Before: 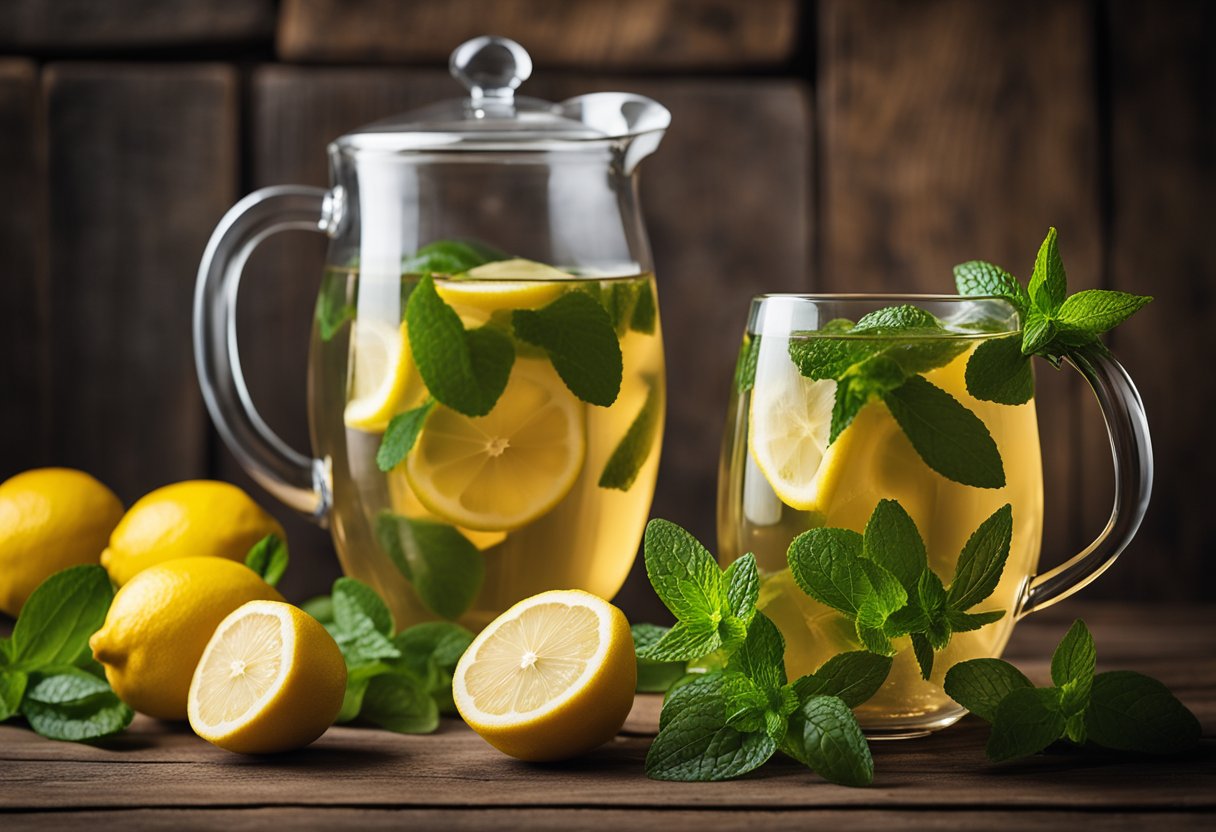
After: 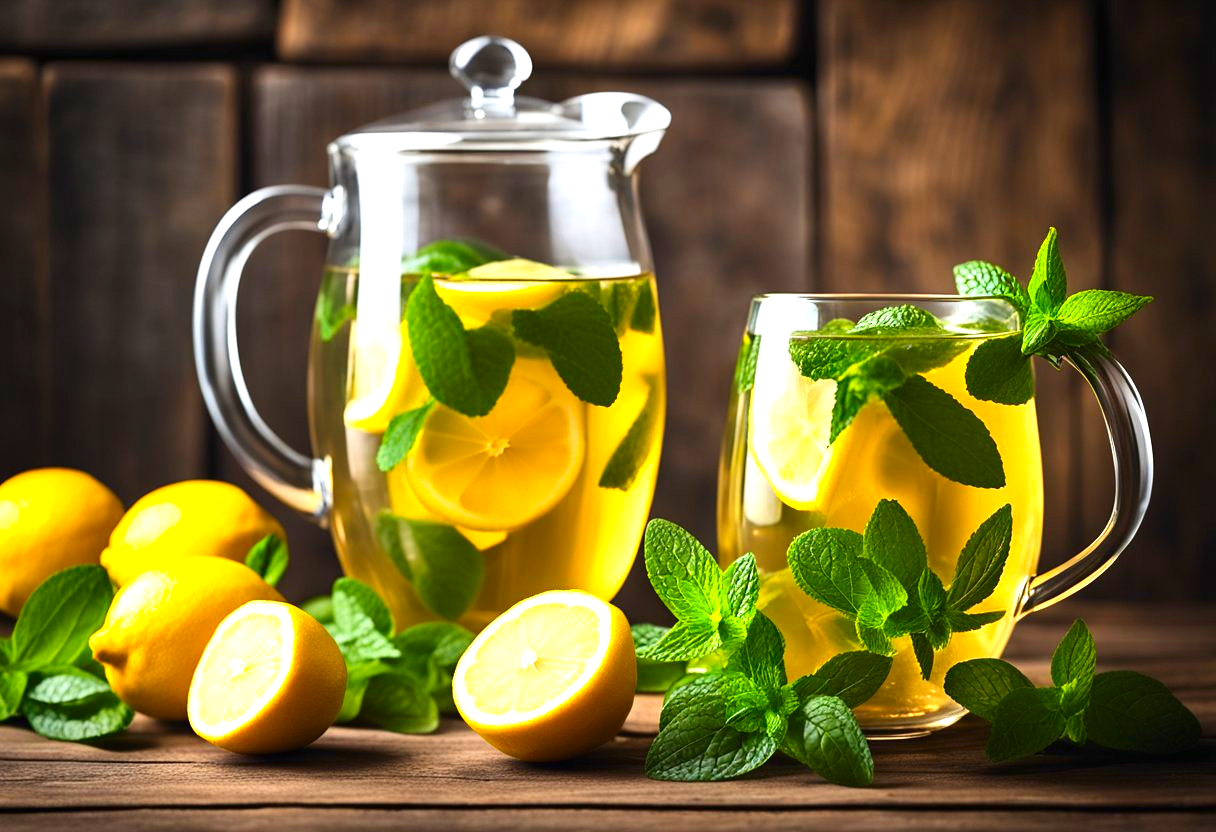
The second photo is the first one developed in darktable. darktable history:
exposure: exposure 1 EV, compensate highlight preservation false
contrast brightness saturation: contrast 0.163, saturation 0.334
